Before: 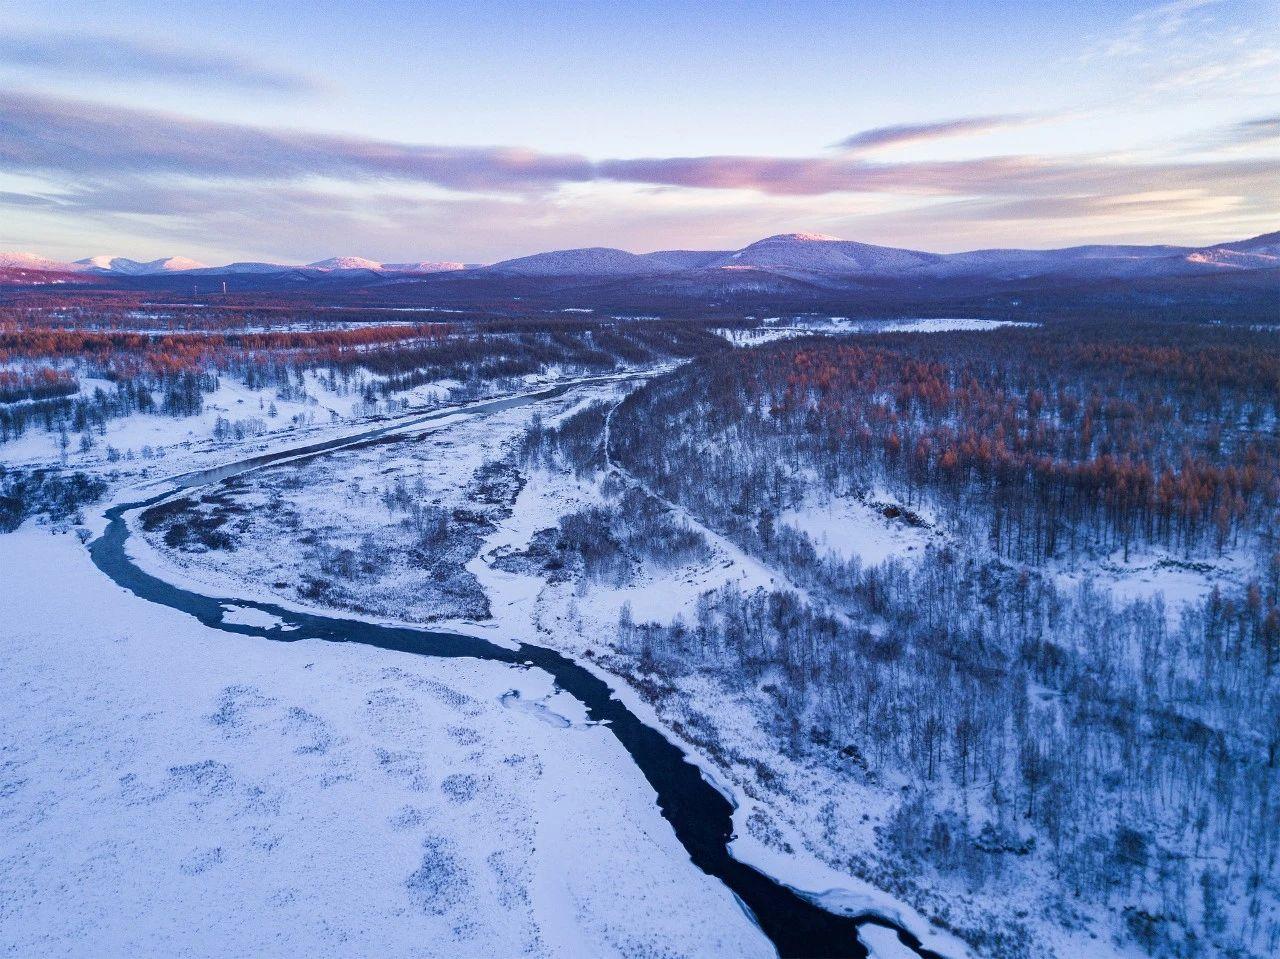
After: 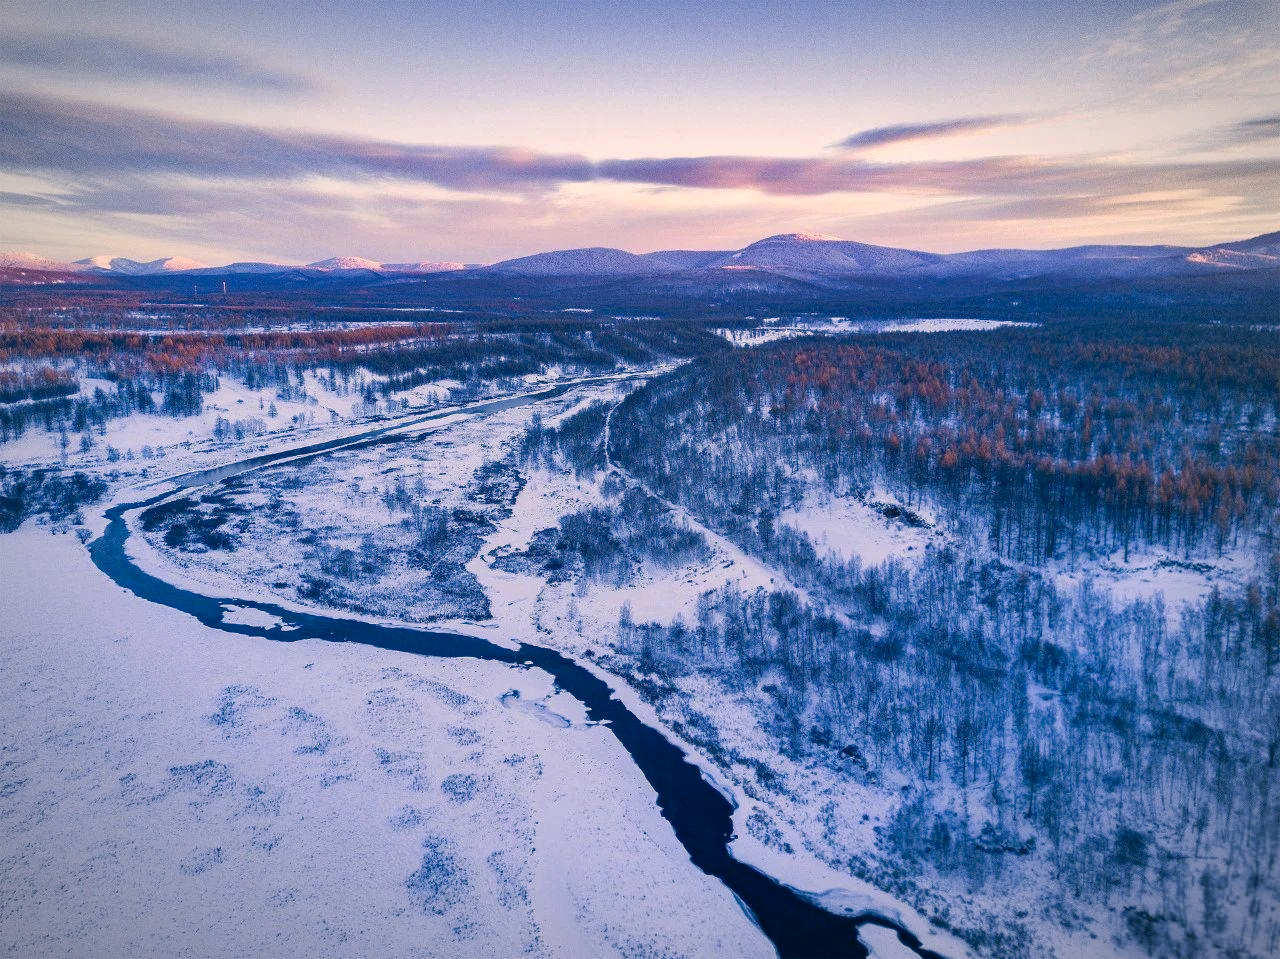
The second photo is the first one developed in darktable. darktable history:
vignetting: fall-off radius 69.07%, automatic ratio true
color correction: highlights a* 10.34, highlights b* 14.05, shadows a* -9.76, shadows b* -15.11
shadows and highlights: soften with gaussian
